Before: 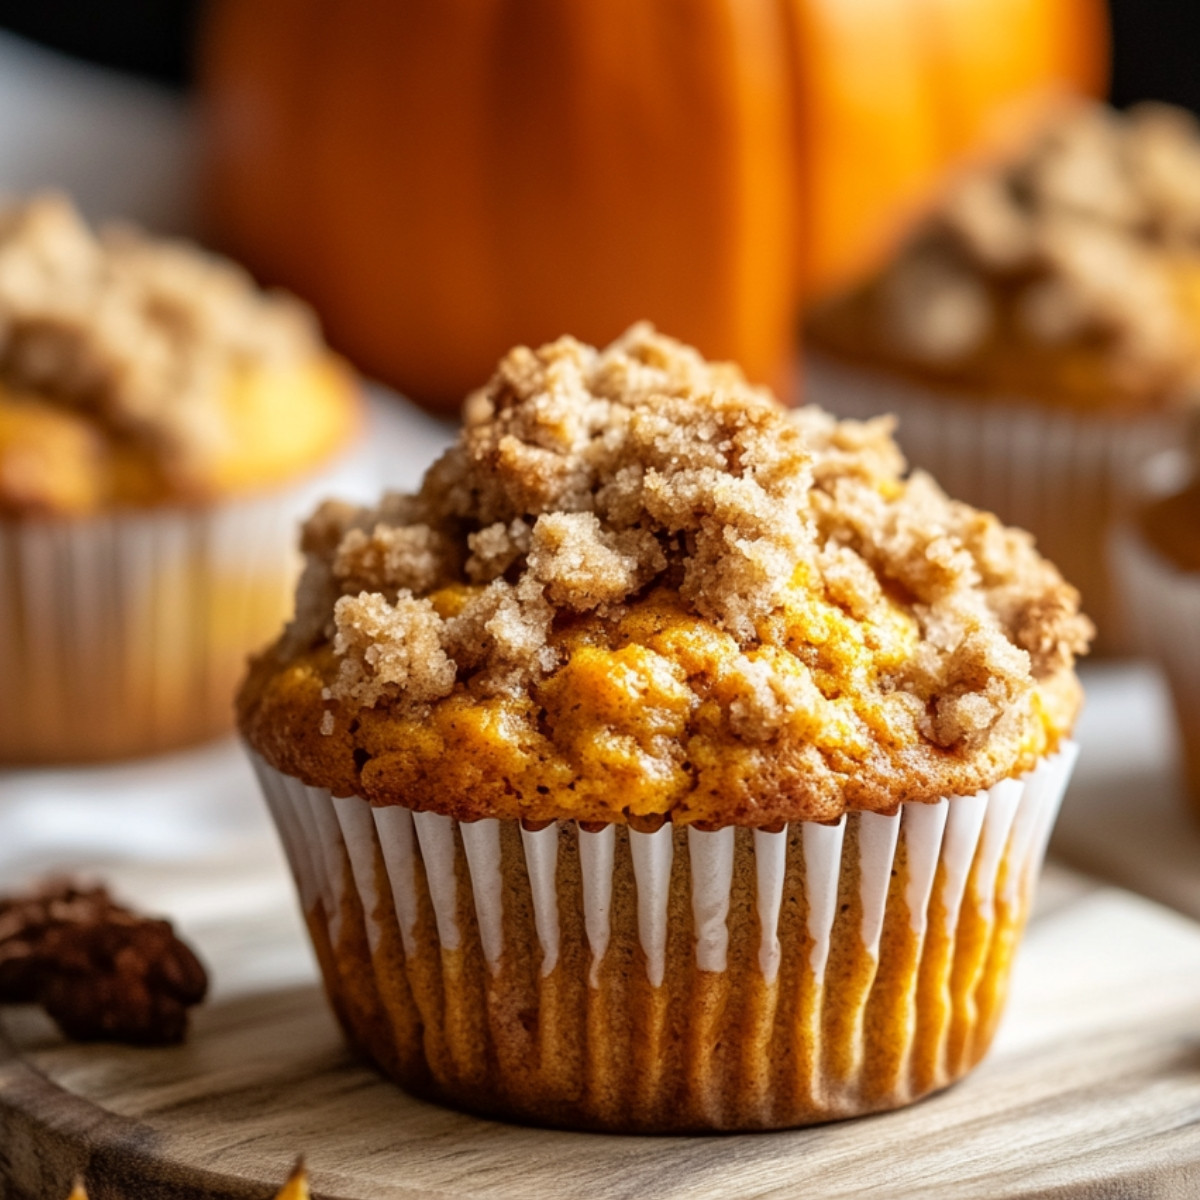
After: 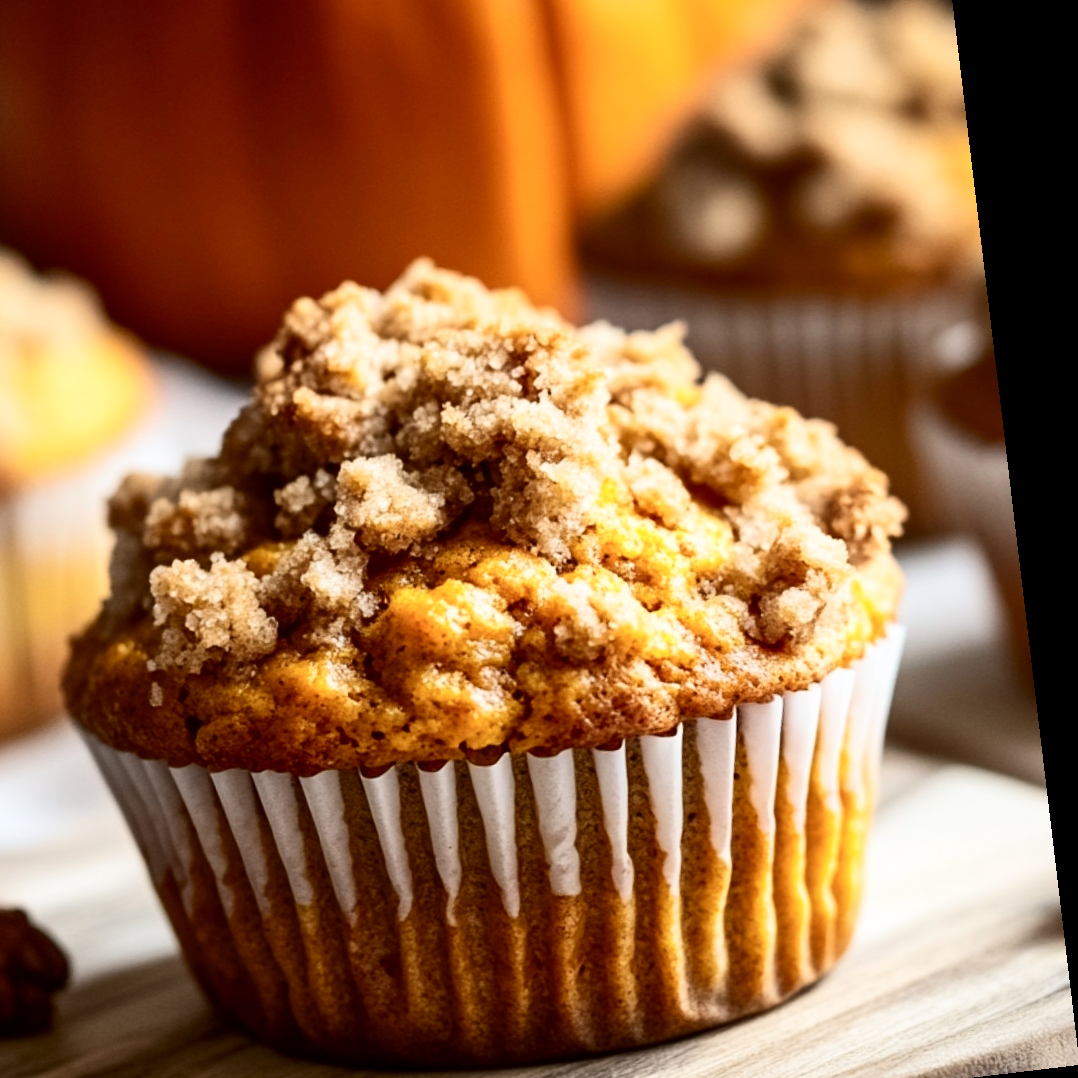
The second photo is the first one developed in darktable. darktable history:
contrast brightness saturation: contrast 0.28
crop: left 19.159%, top 9.58%, bottom 9.58%
rotate and perspective: rotation -6.83°, automatic cropping off
